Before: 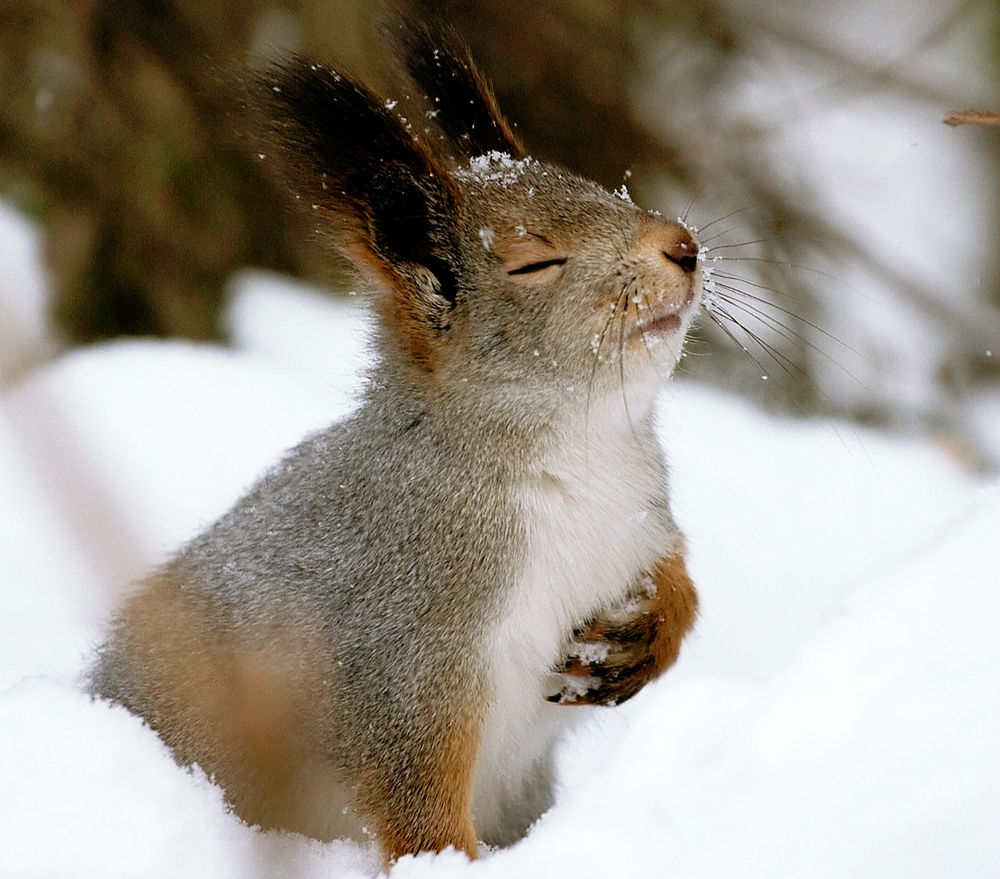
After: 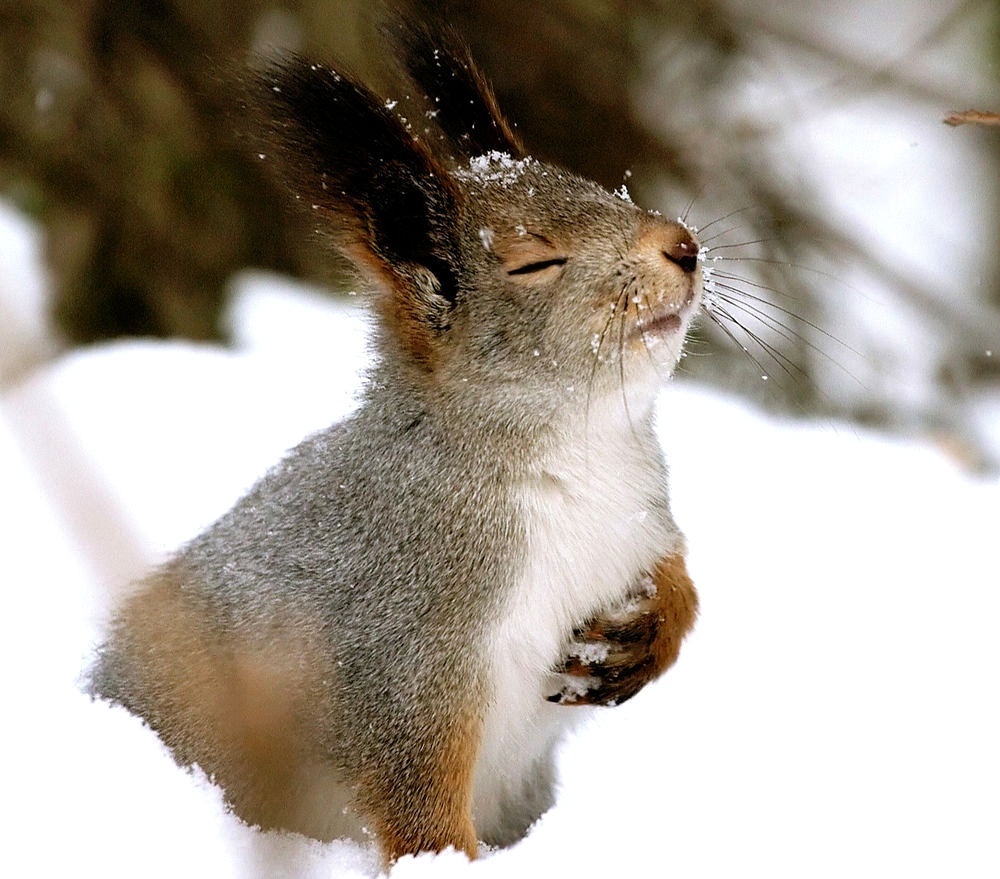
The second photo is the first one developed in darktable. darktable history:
tone equalizer: -8 EV -0.385 EV, -7 EV -0.357 EV, -6 EV -0.35 EV, -5 EV -0.249 EV, -3 EV 0.227 EV, -2 EV 0.33 EV, -1 EV 0.389 EV, +0 EV 0.39 EV, edges refinement/feathering 500, mask exposure compensation -1.24 EV, preserve details no
base curve: curves: ch0 [(0, 0) (0.472, 0.455) (1, 1)], preserve colors none
